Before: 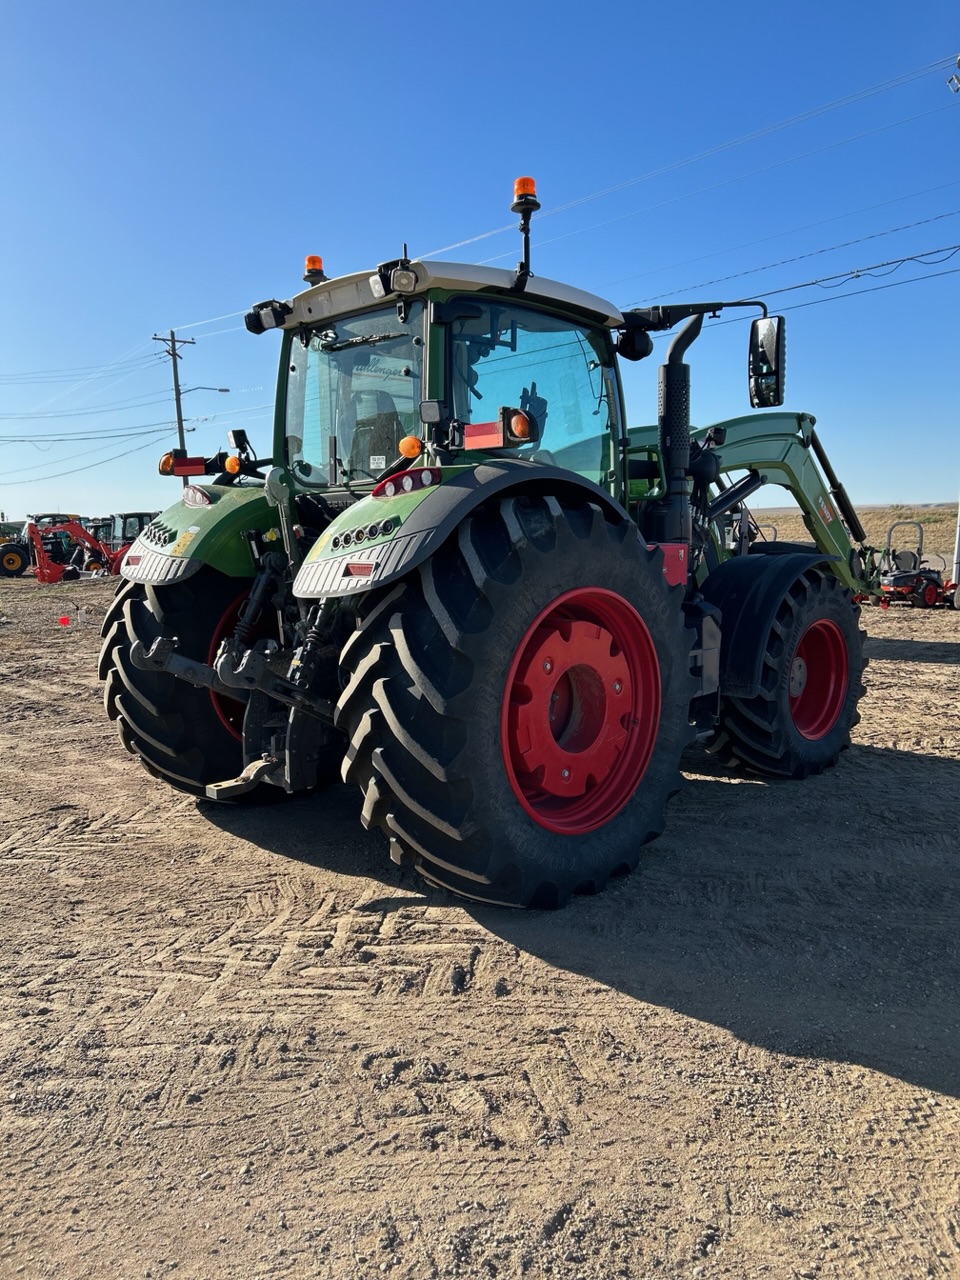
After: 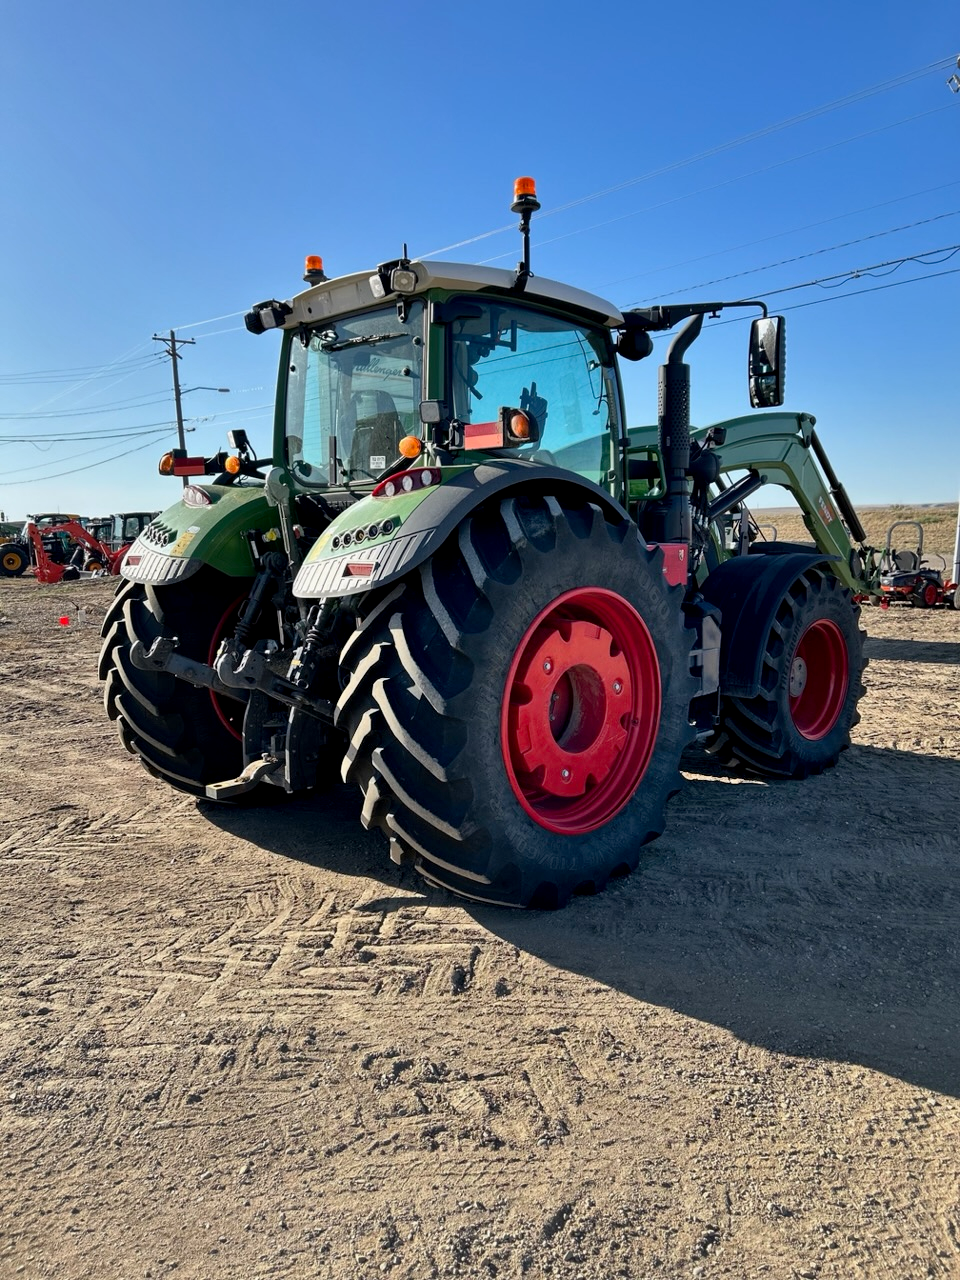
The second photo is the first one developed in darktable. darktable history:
shadows and highlights: shadows 52.6, soften with gaussian
